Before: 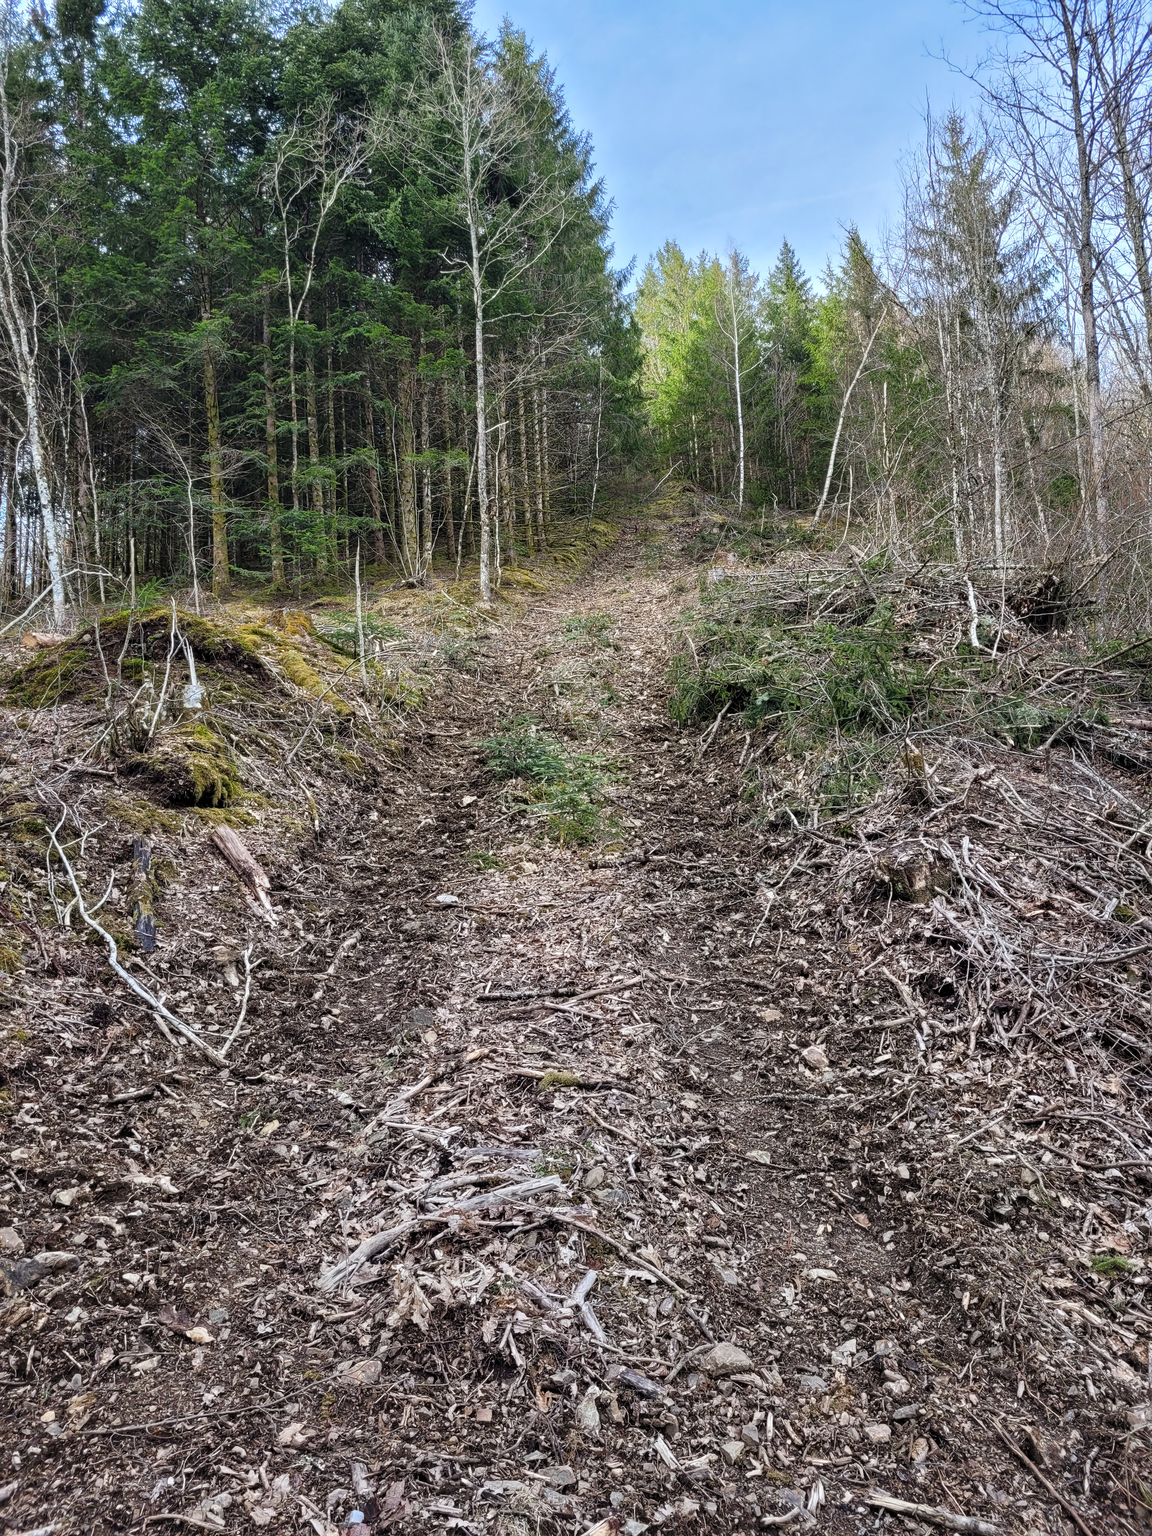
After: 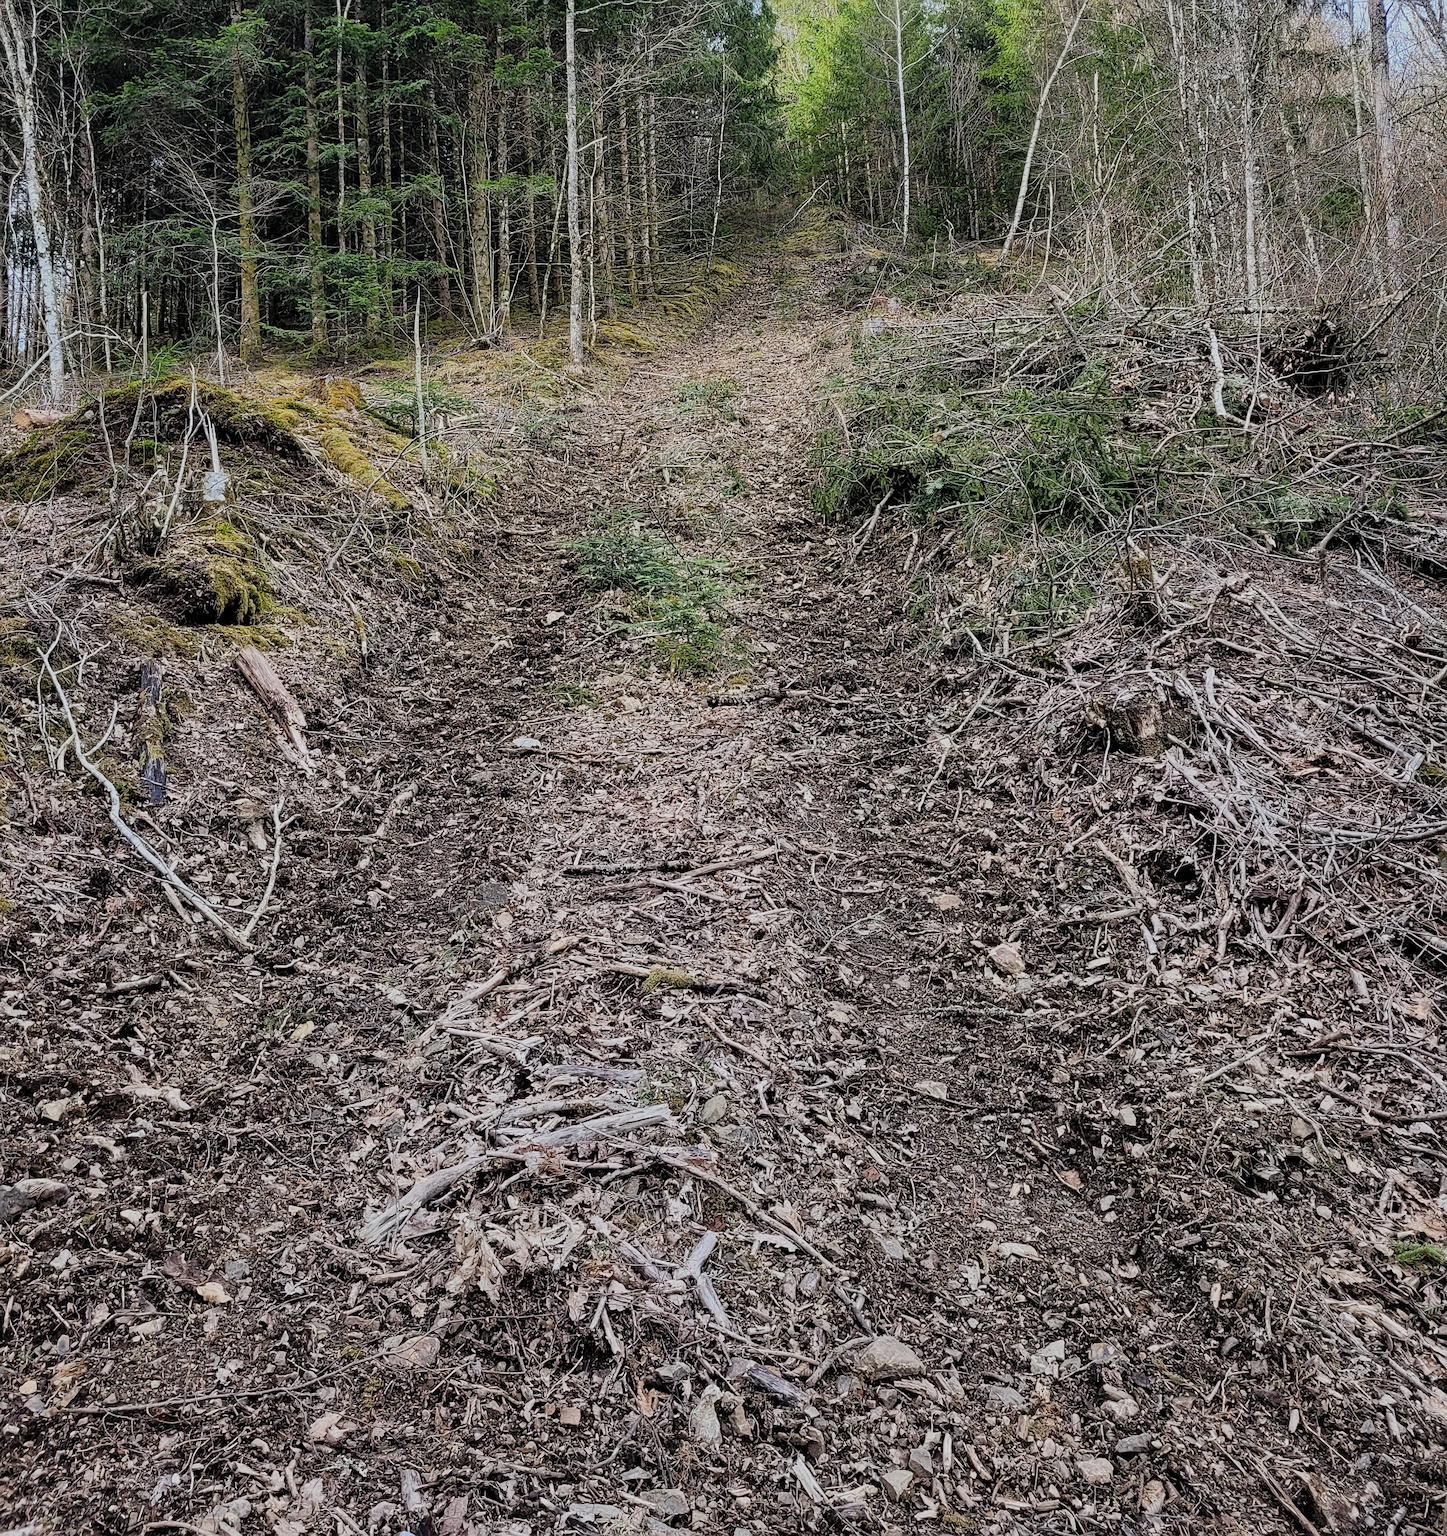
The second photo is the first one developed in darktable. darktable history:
sharpen: on, module defaults
filmic rgb: black relative exposure -7.65 EV, white relative exposure 4.56 EV, hardness 3.61, color science v6 (2022)
crop and rotate: top 18.507%
rotate and perspective: rotation 0.074°, lens shift (vertical) 0.096, lens shift (horizontal) -0.041, crop left 0.043, crop right 0.952, crop top 0.024, crop bottom 0.979
